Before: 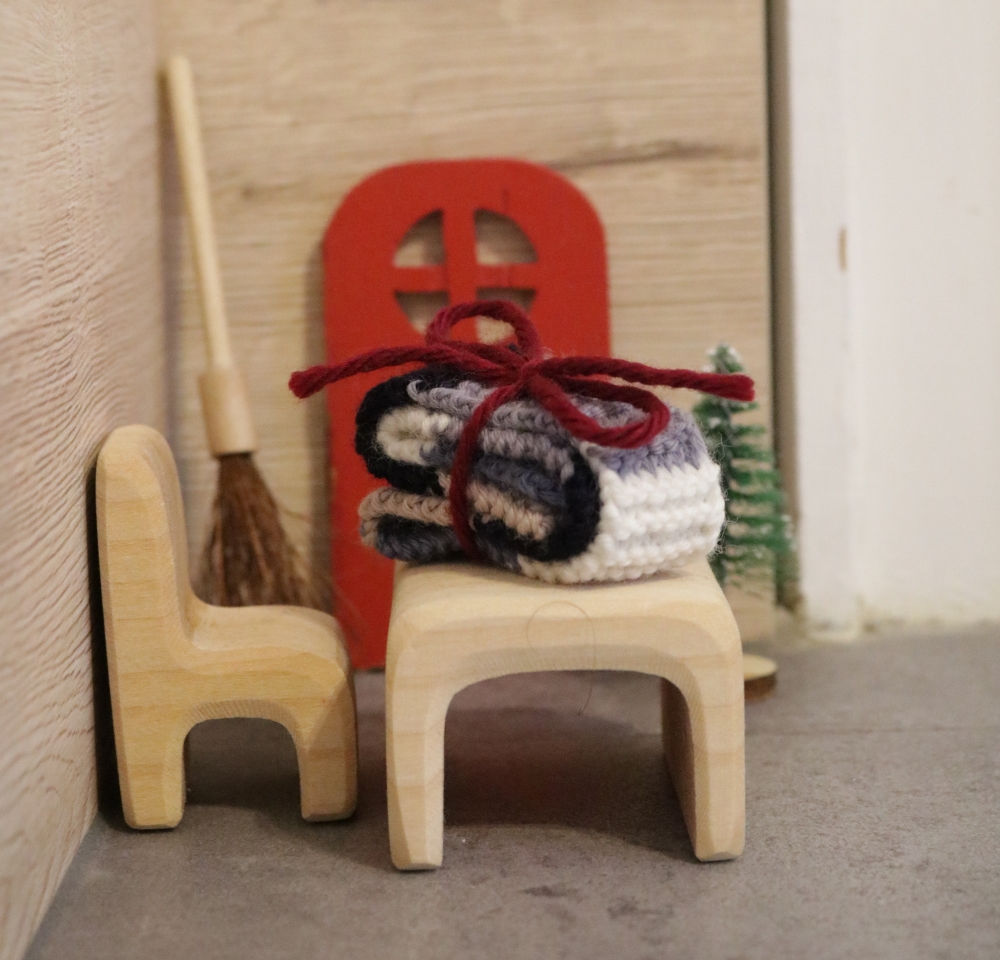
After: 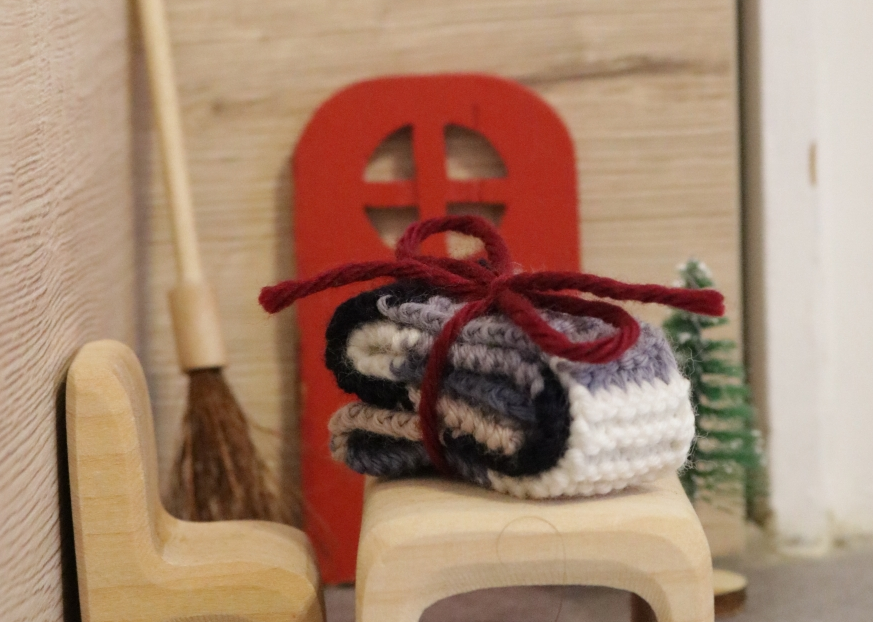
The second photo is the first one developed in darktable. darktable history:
crop: left 3.031%, top 8.885%, right 9.662%, bottom 26.276%
